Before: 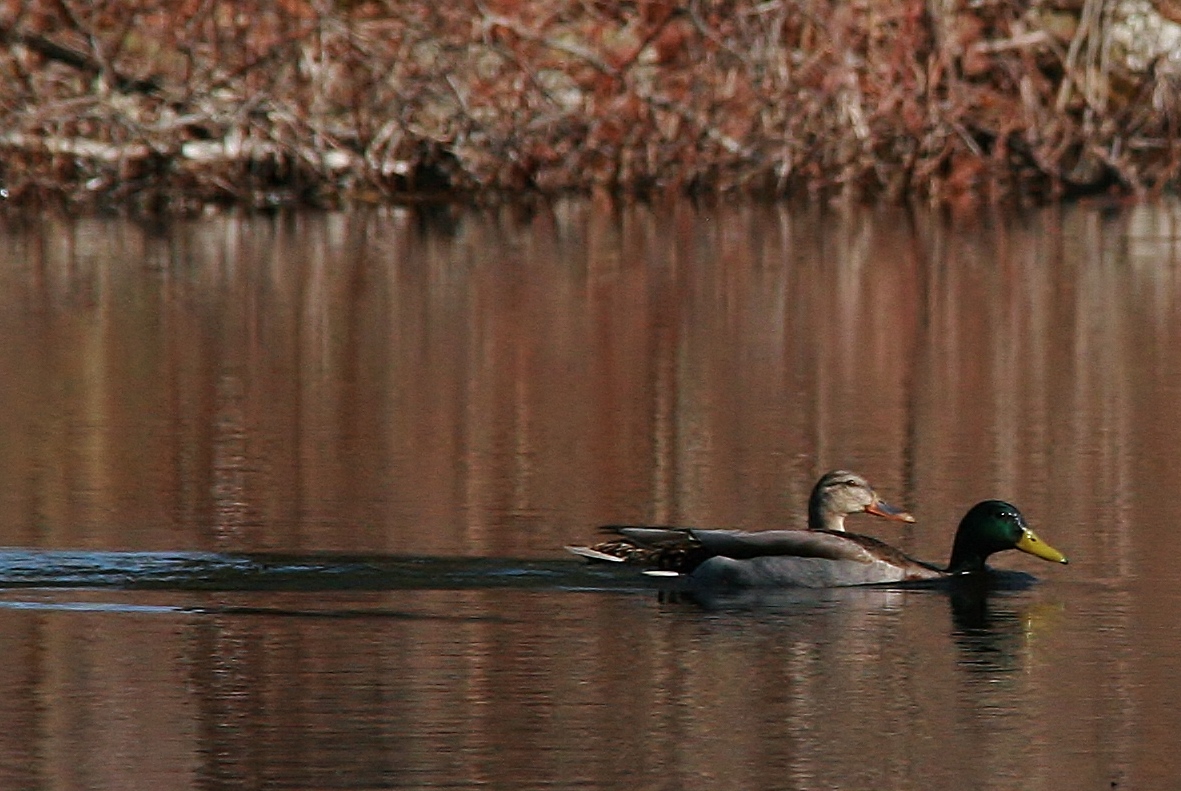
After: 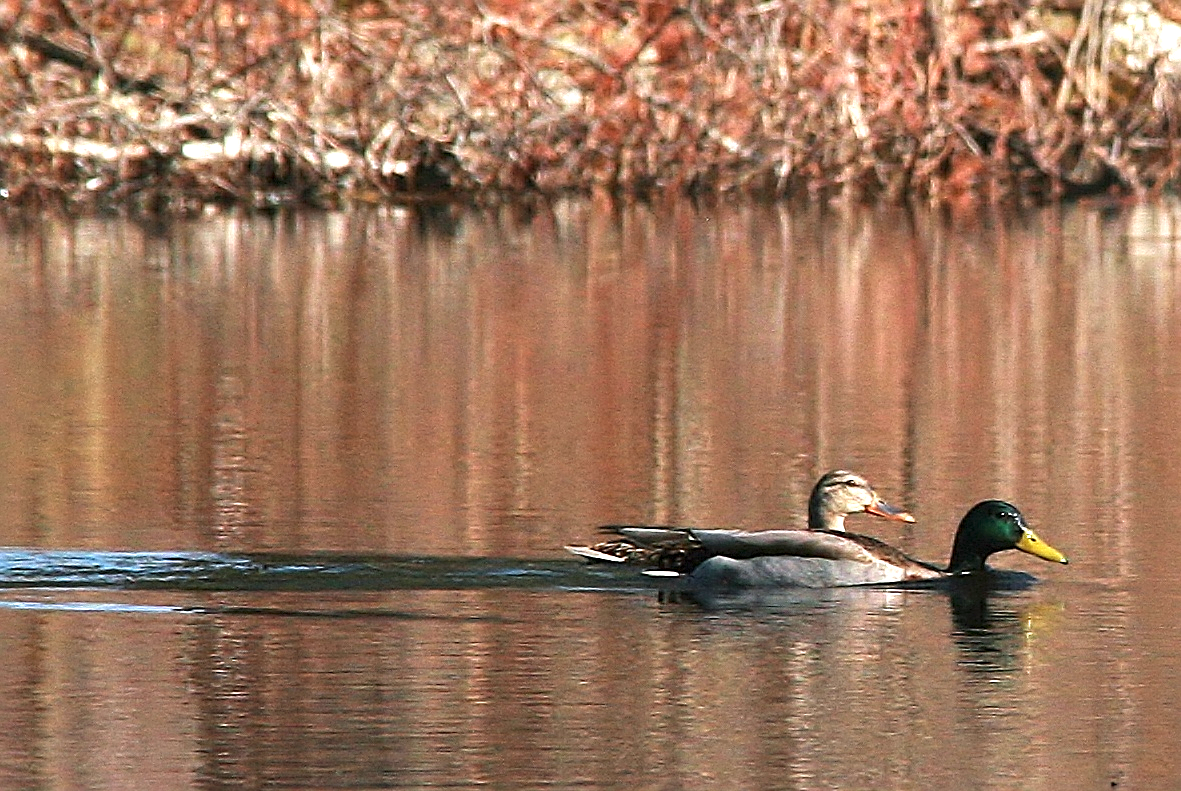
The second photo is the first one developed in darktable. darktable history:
exposure: black level correction 0, exposure 1.51 EV, compensate highlight preservation false
sharpen: on, module defaults
